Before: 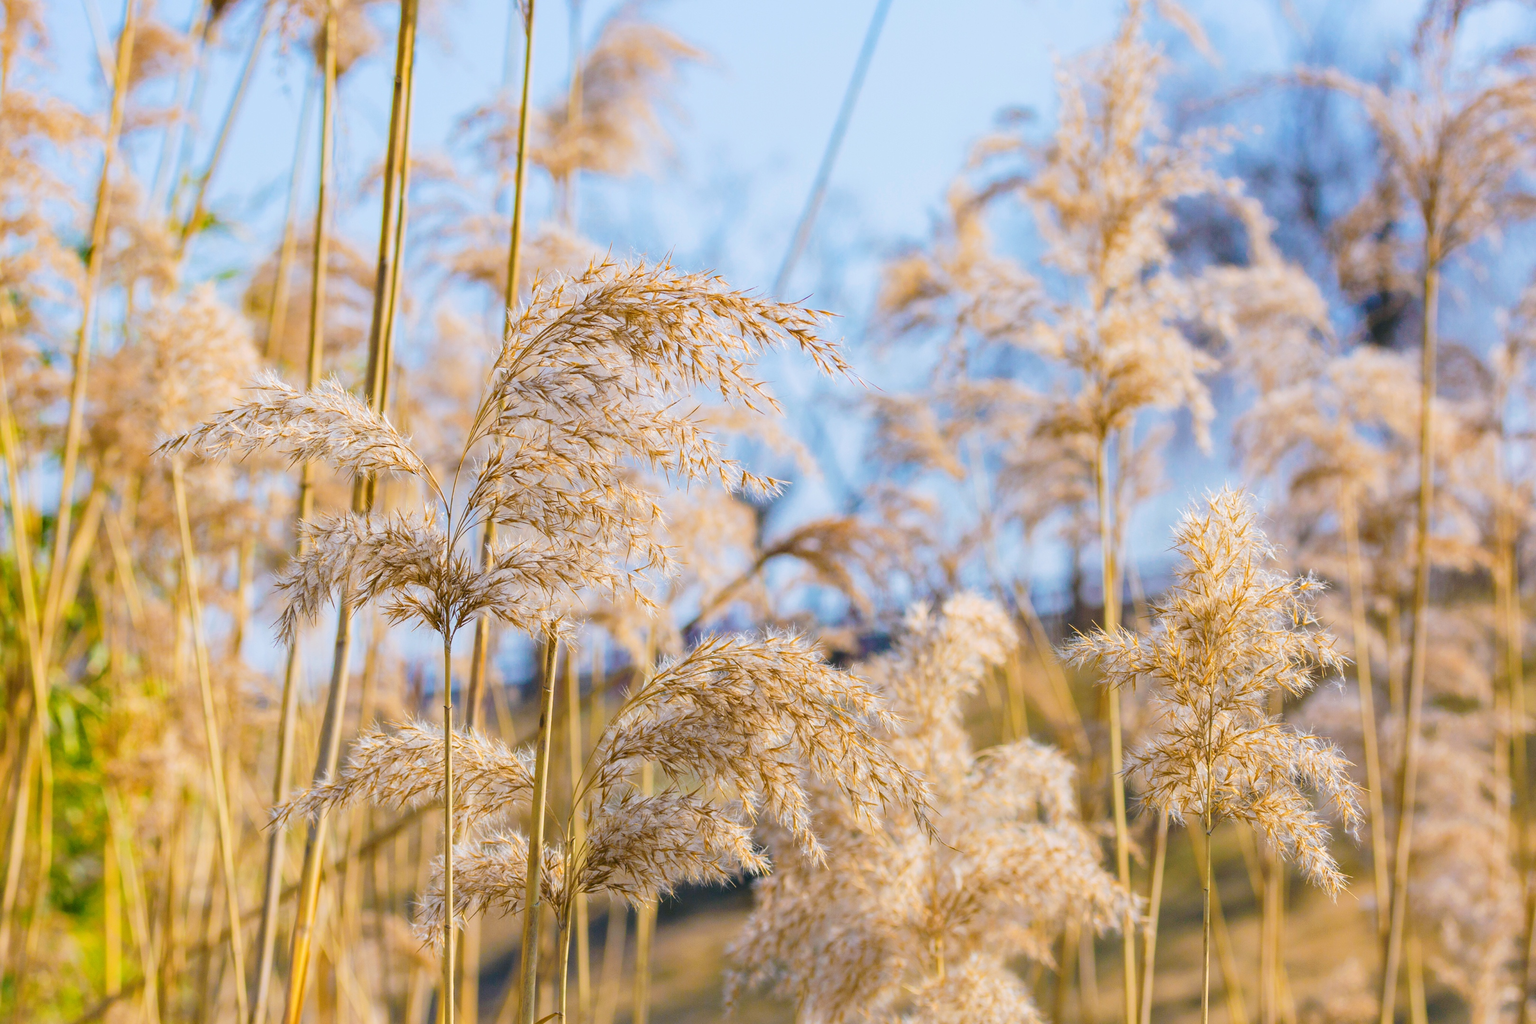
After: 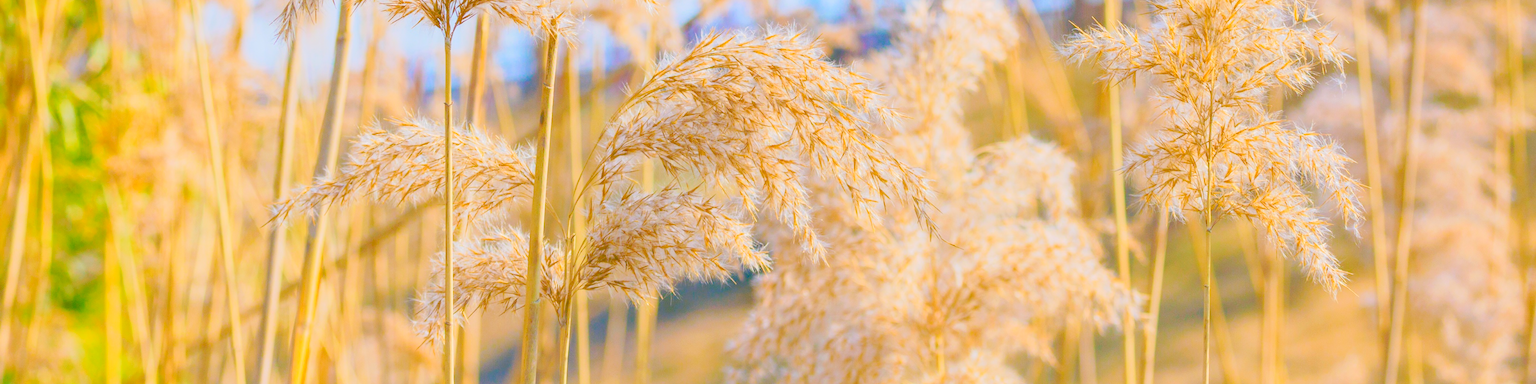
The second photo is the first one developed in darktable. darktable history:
shadows and highlights: radius 329.88, shadows 55.13, highlights -98.06, compress 94.59%, soften with gaussian
crop and rotate: top 59.01%, bottom 3.451%
base curve: curves: ch0 [(0, 0) (0.297, 0.298) (1, 1)], preserve colors none
tone curve: curves: ch0 [(0, 0) (0.003, 0.275) (0.011, 0.288) (0.025, 0.309) (0.044, 0.326) (0.069, 0.346) (0.1, 0.37) (0.136, 0.396) (0.177, 0.432) (0.224, 0.473) (0.277, 0.516) (0.335, 0.566) (0.399, 0.611) (0.468, 0.661) (0.543, 0.711) (0.623, 0.761) (0.709, 0.817) (0.801, 0.867) (0.898, 0.911) (1, 1)], color space Lab, linked channels, preserve colors none
